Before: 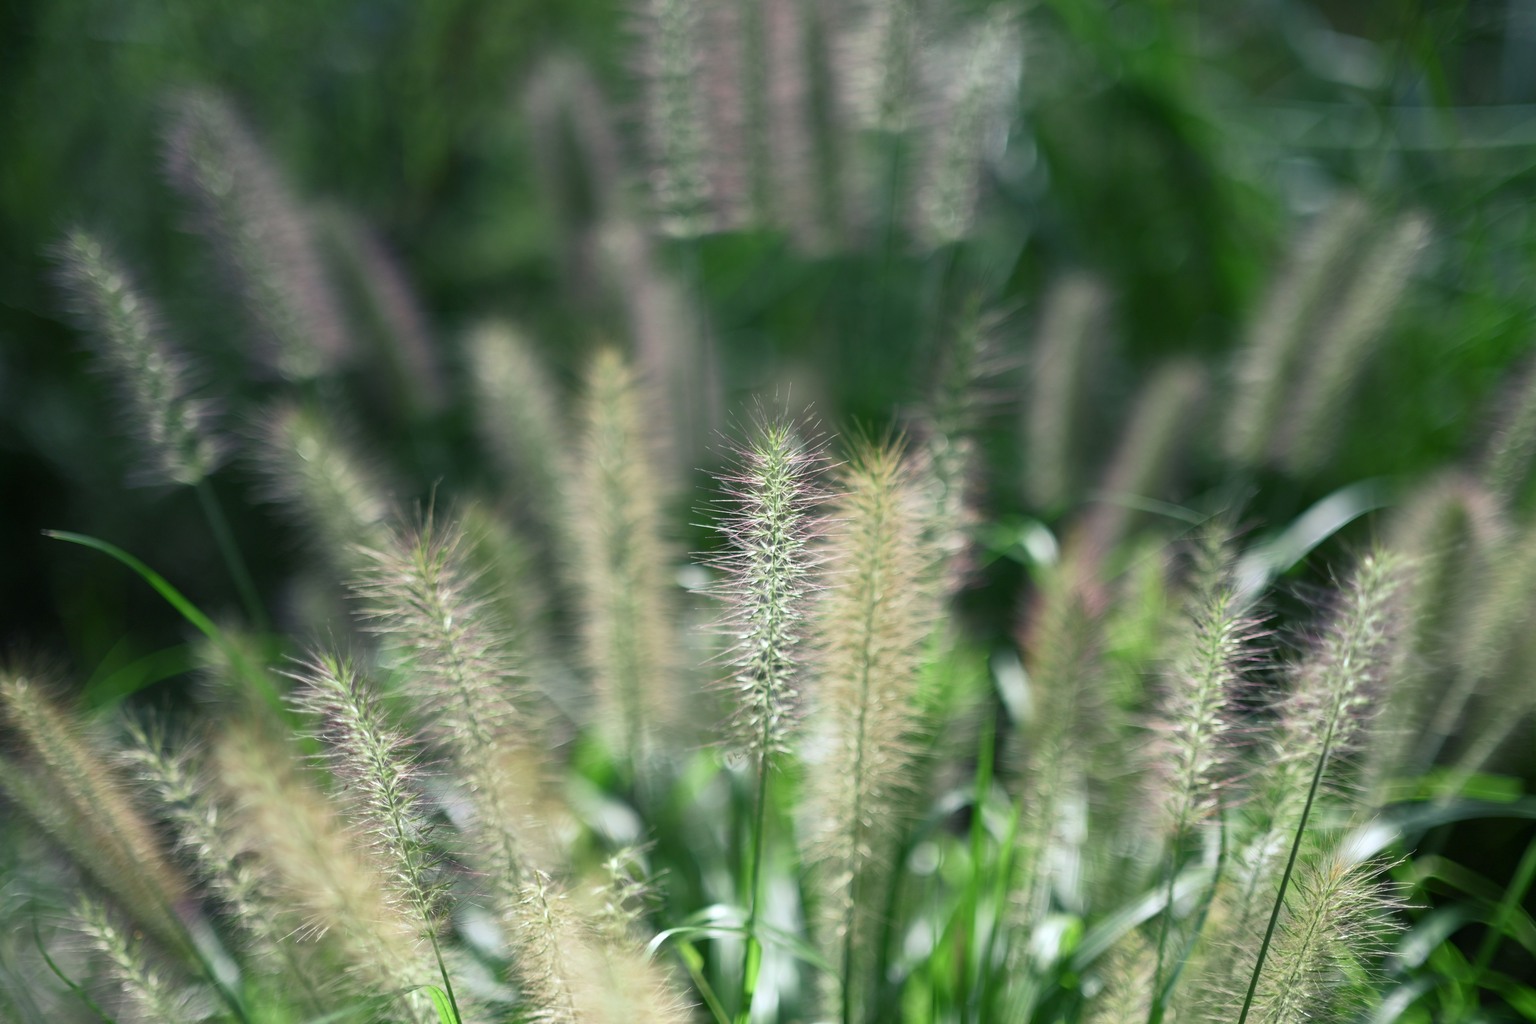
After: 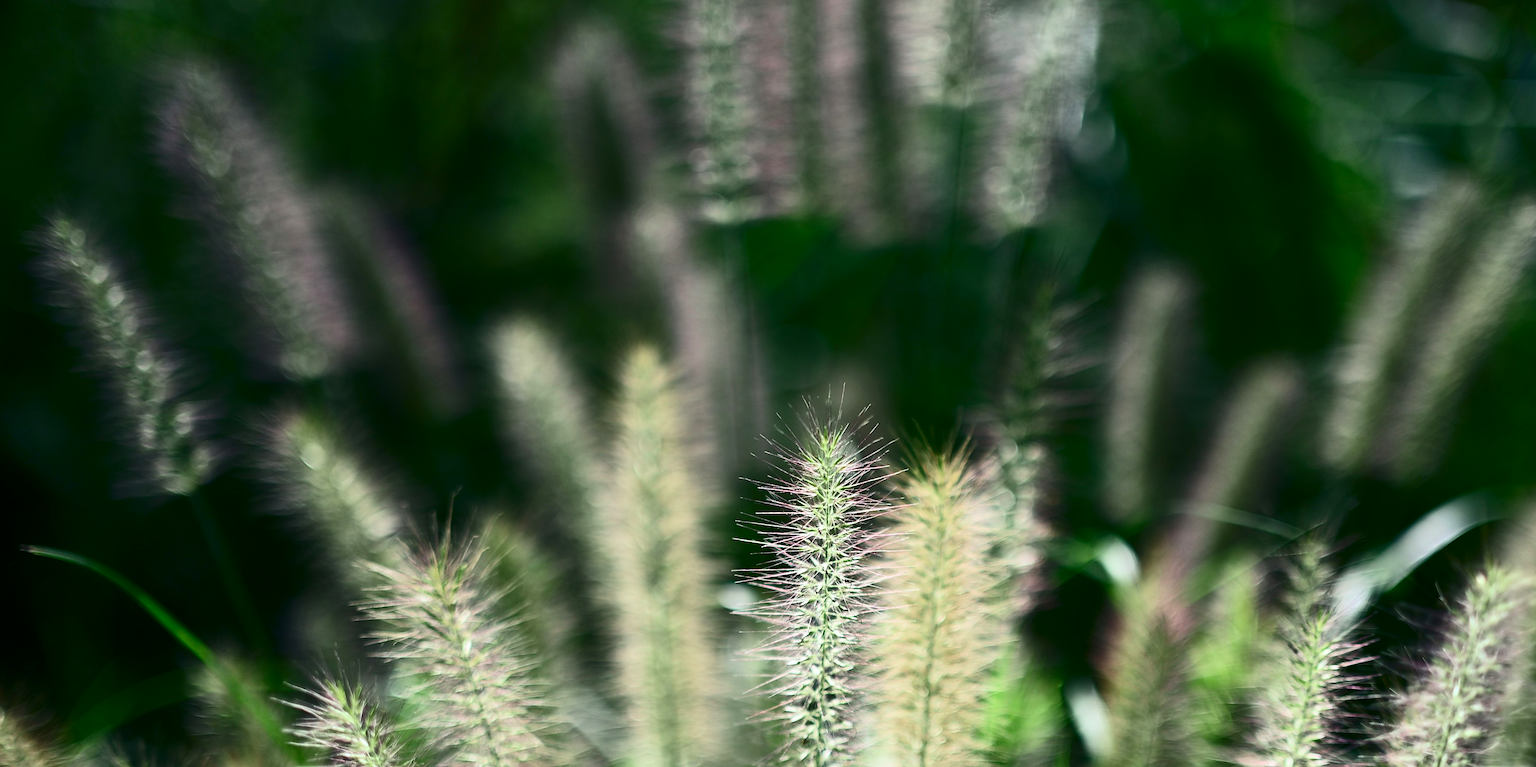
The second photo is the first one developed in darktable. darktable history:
crop: left 1.562%, top 3.424%, right 7.554%, bottom 28.443%
contrast brightness saturation: contrast 0.33, brightness -0.084, saturation 0.173
sharpen: on, module defaults
